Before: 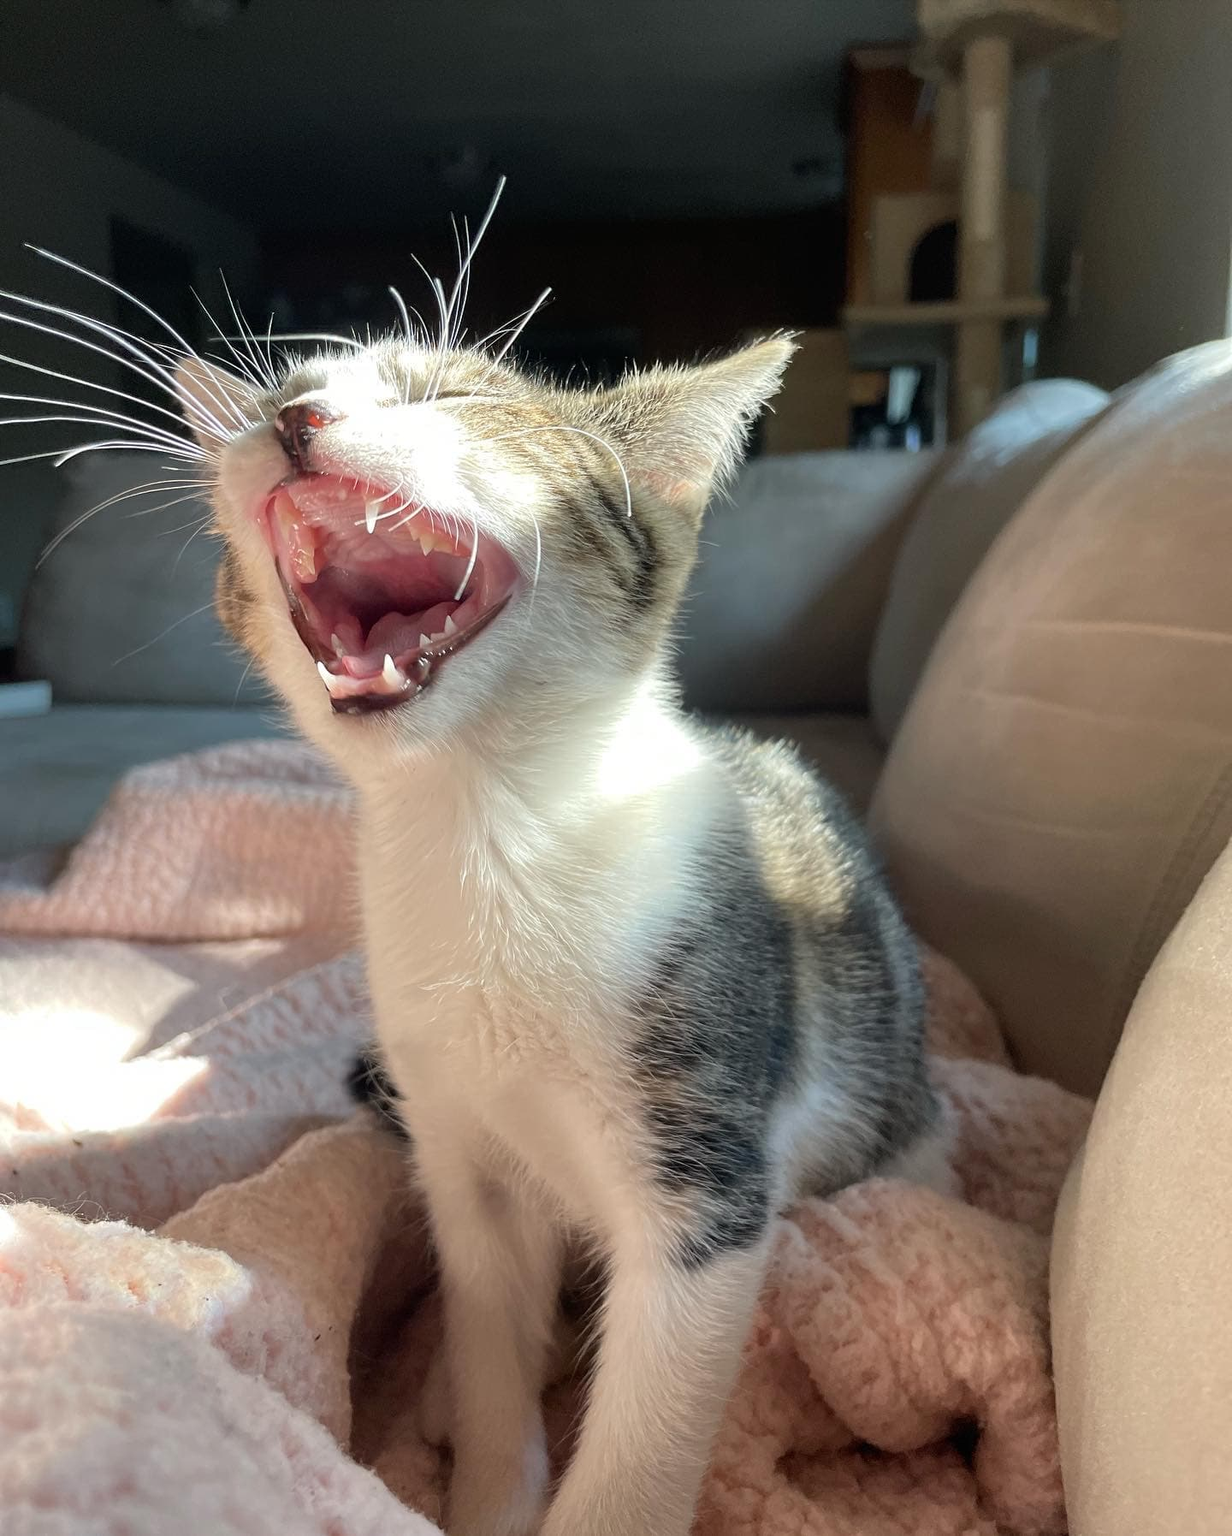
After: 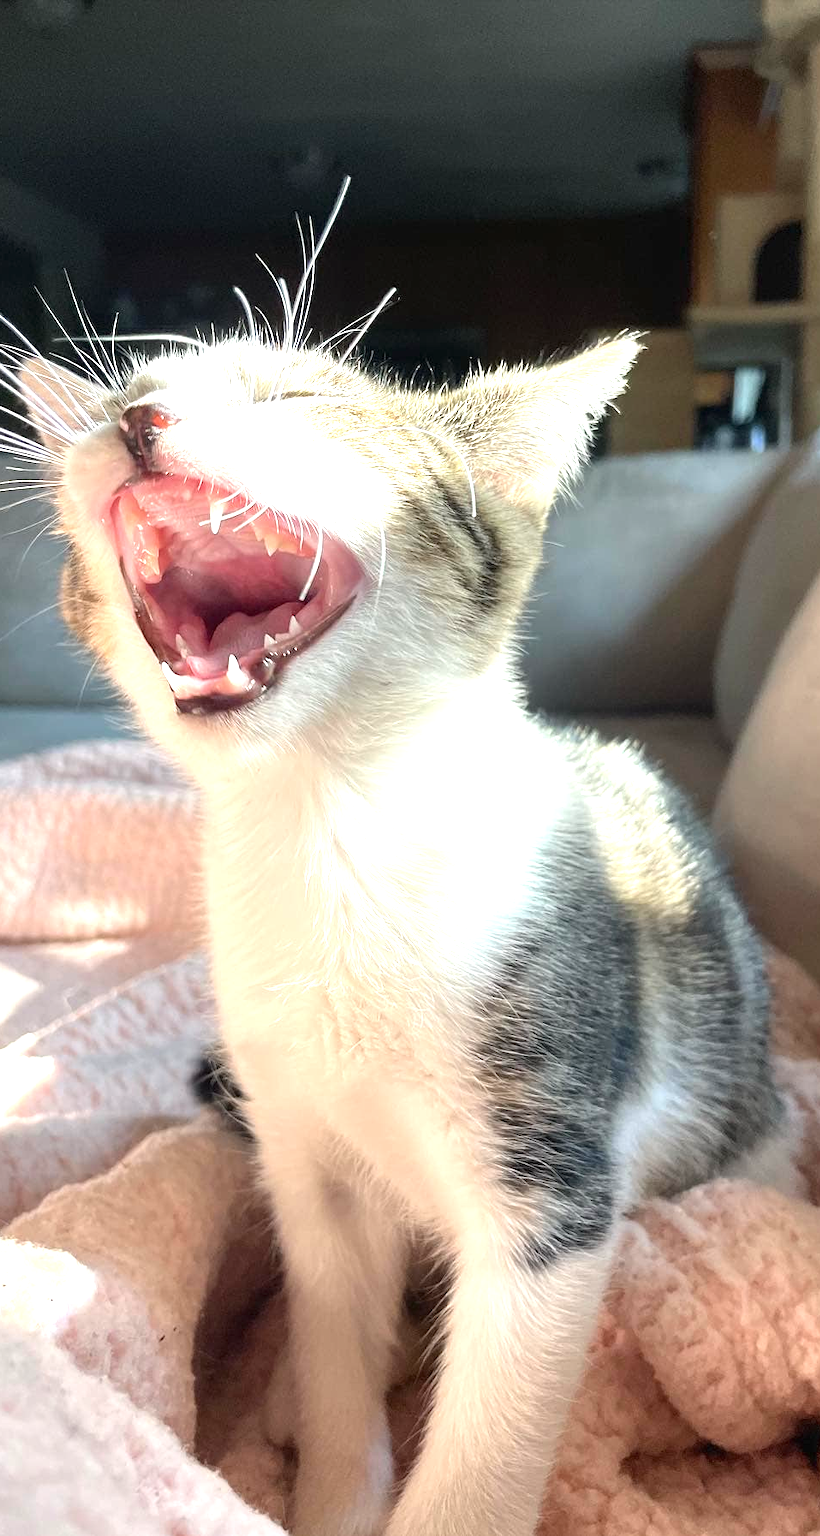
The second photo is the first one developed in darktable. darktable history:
crop and rotate: left 12.648%, right 20.795%
exposure: black level correction 0, exposure 1.103 EV, compensate exposure bias true, compensate highlight preservation false
